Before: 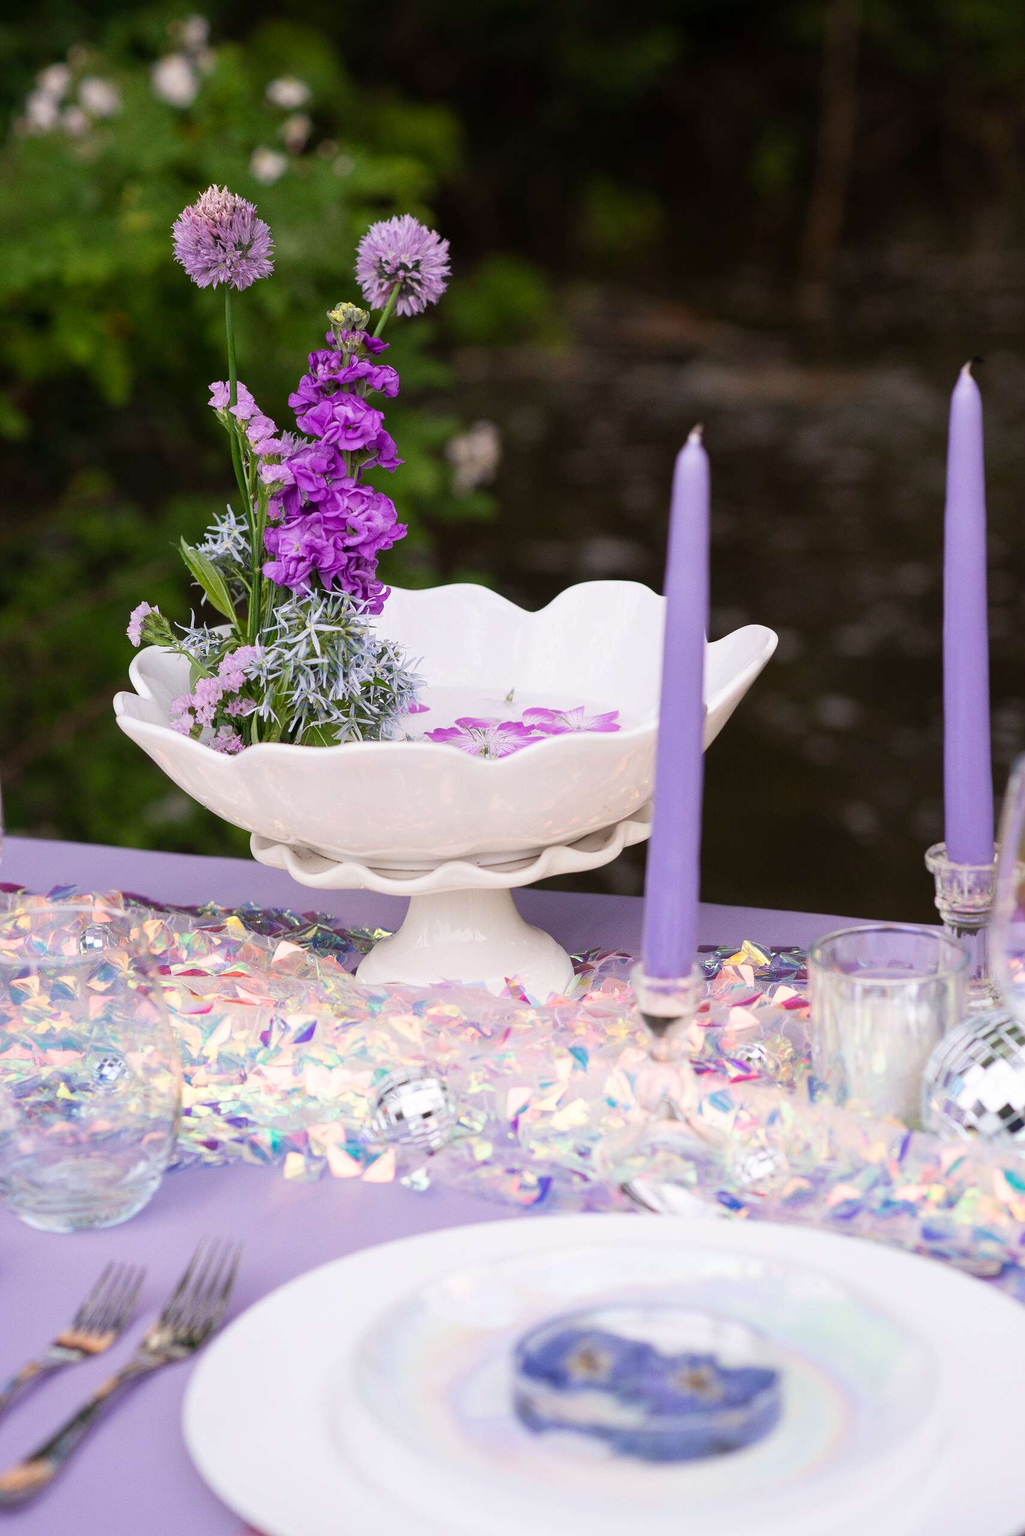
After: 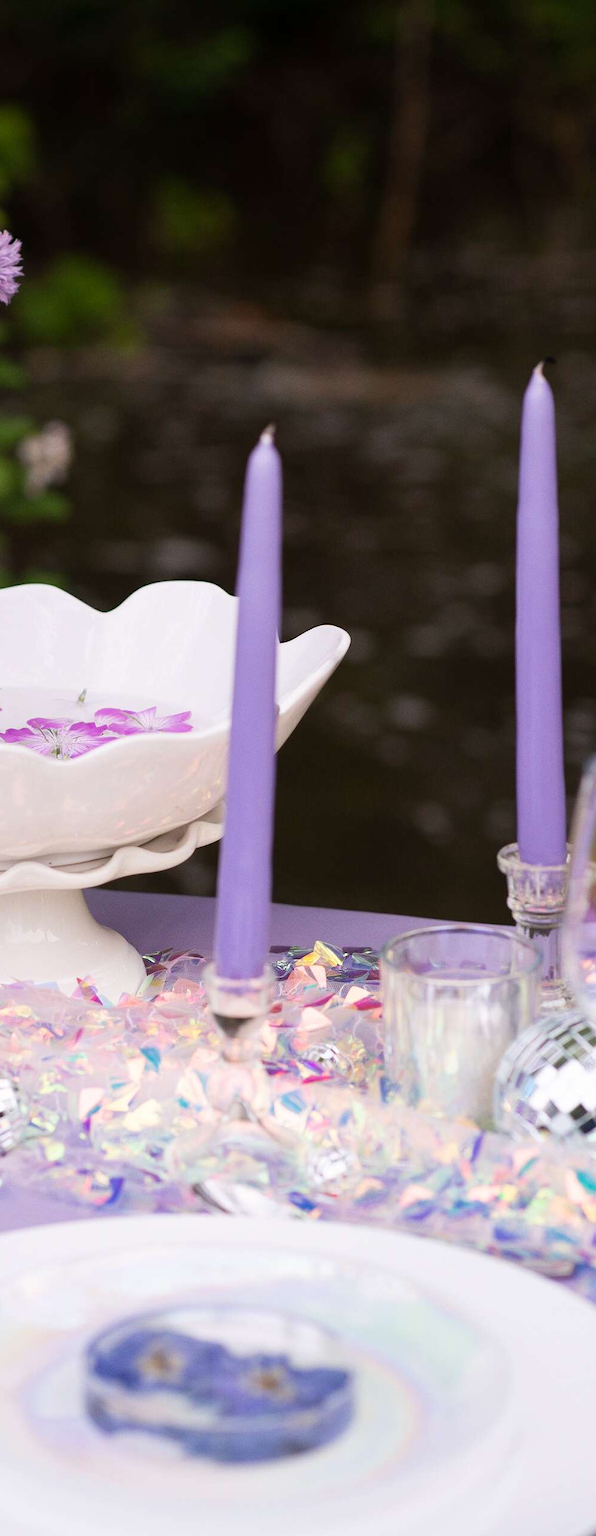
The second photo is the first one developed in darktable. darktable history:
crop: left 41.811%
